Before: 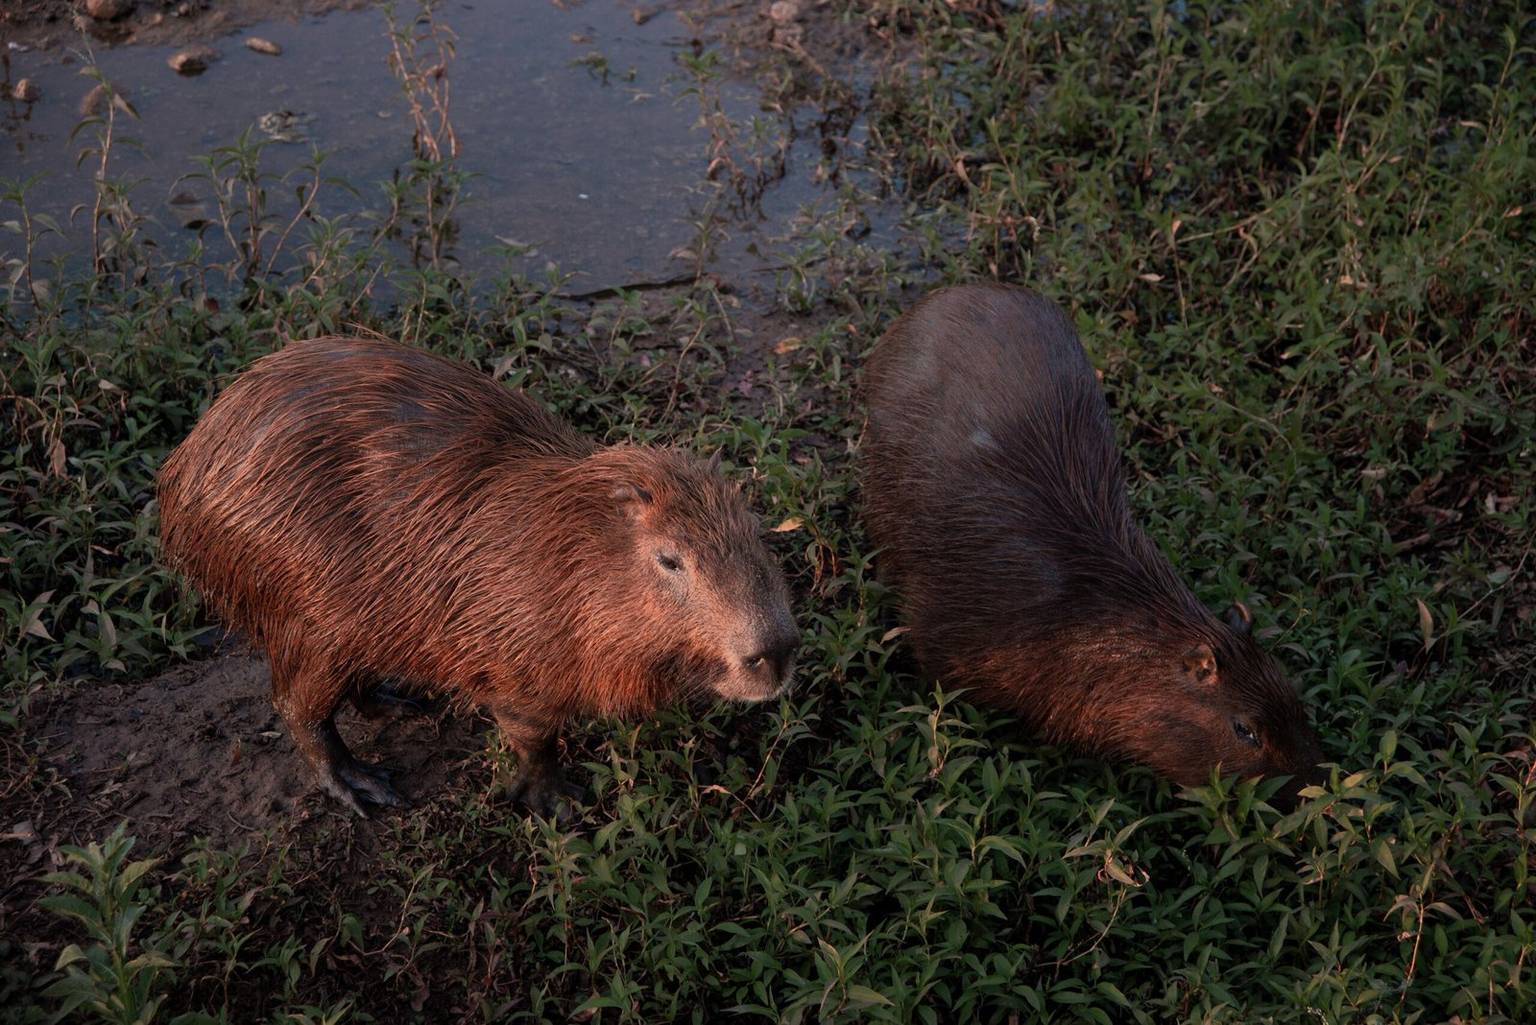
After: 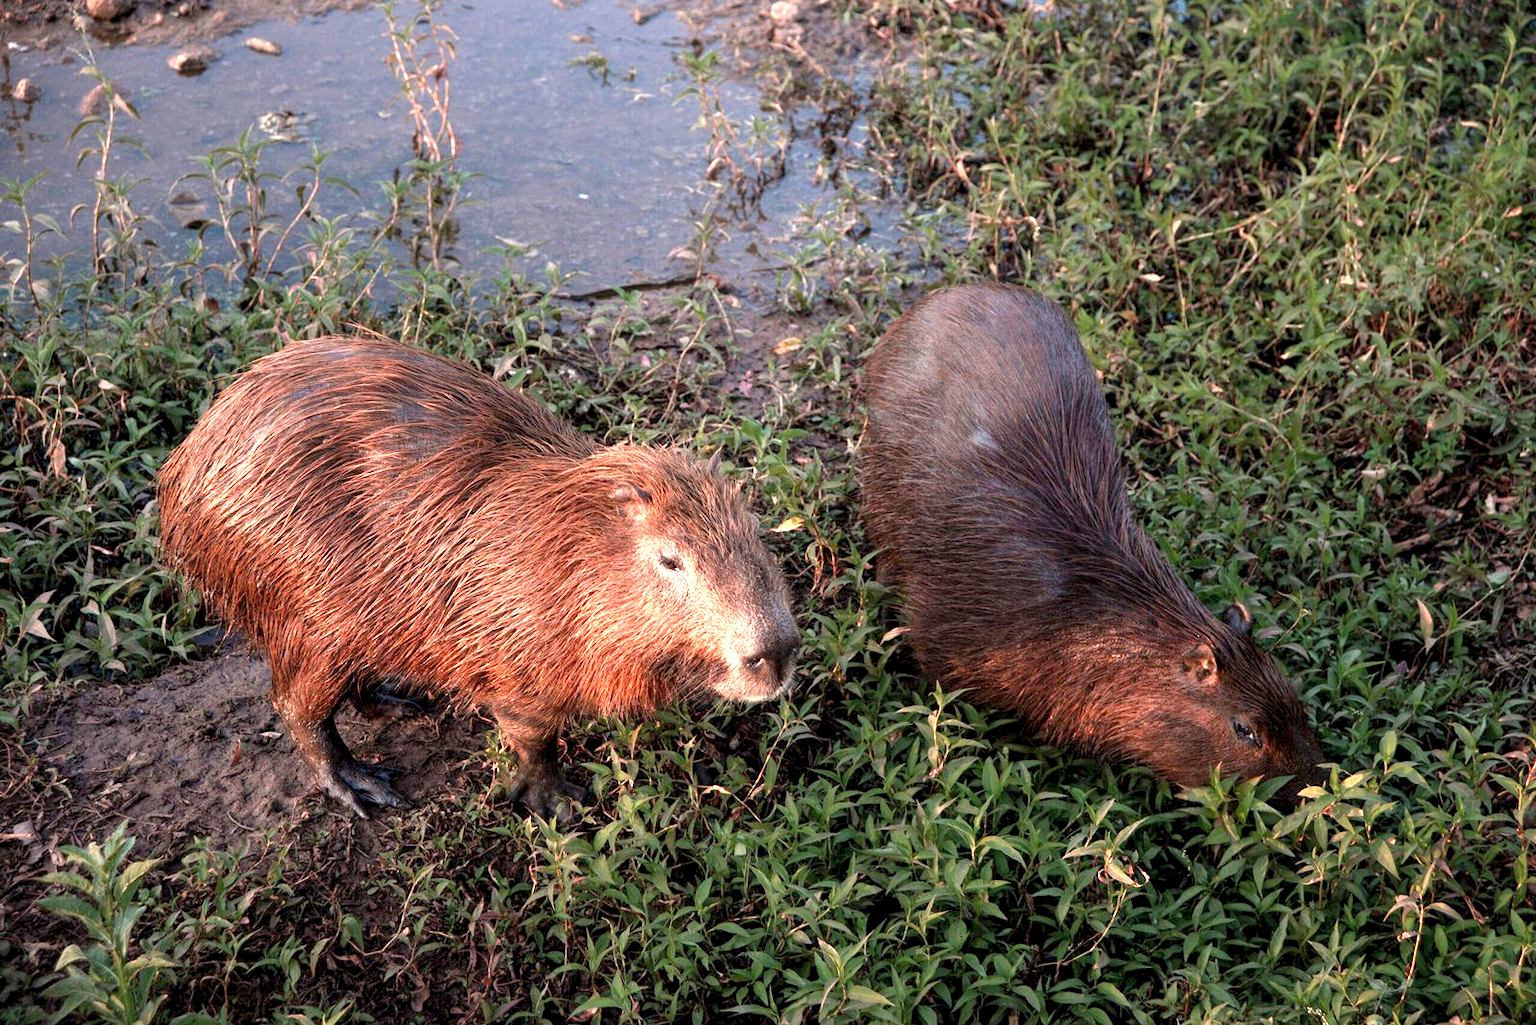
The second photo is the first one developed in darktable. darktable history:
exposure: black level correction 0.001, exposure 1.99 EV, compensate exposure bias true, compensate highlight preservation false
local contrast: highlights 101%, shadows 100%, detail 119%, midtone range 0.2
